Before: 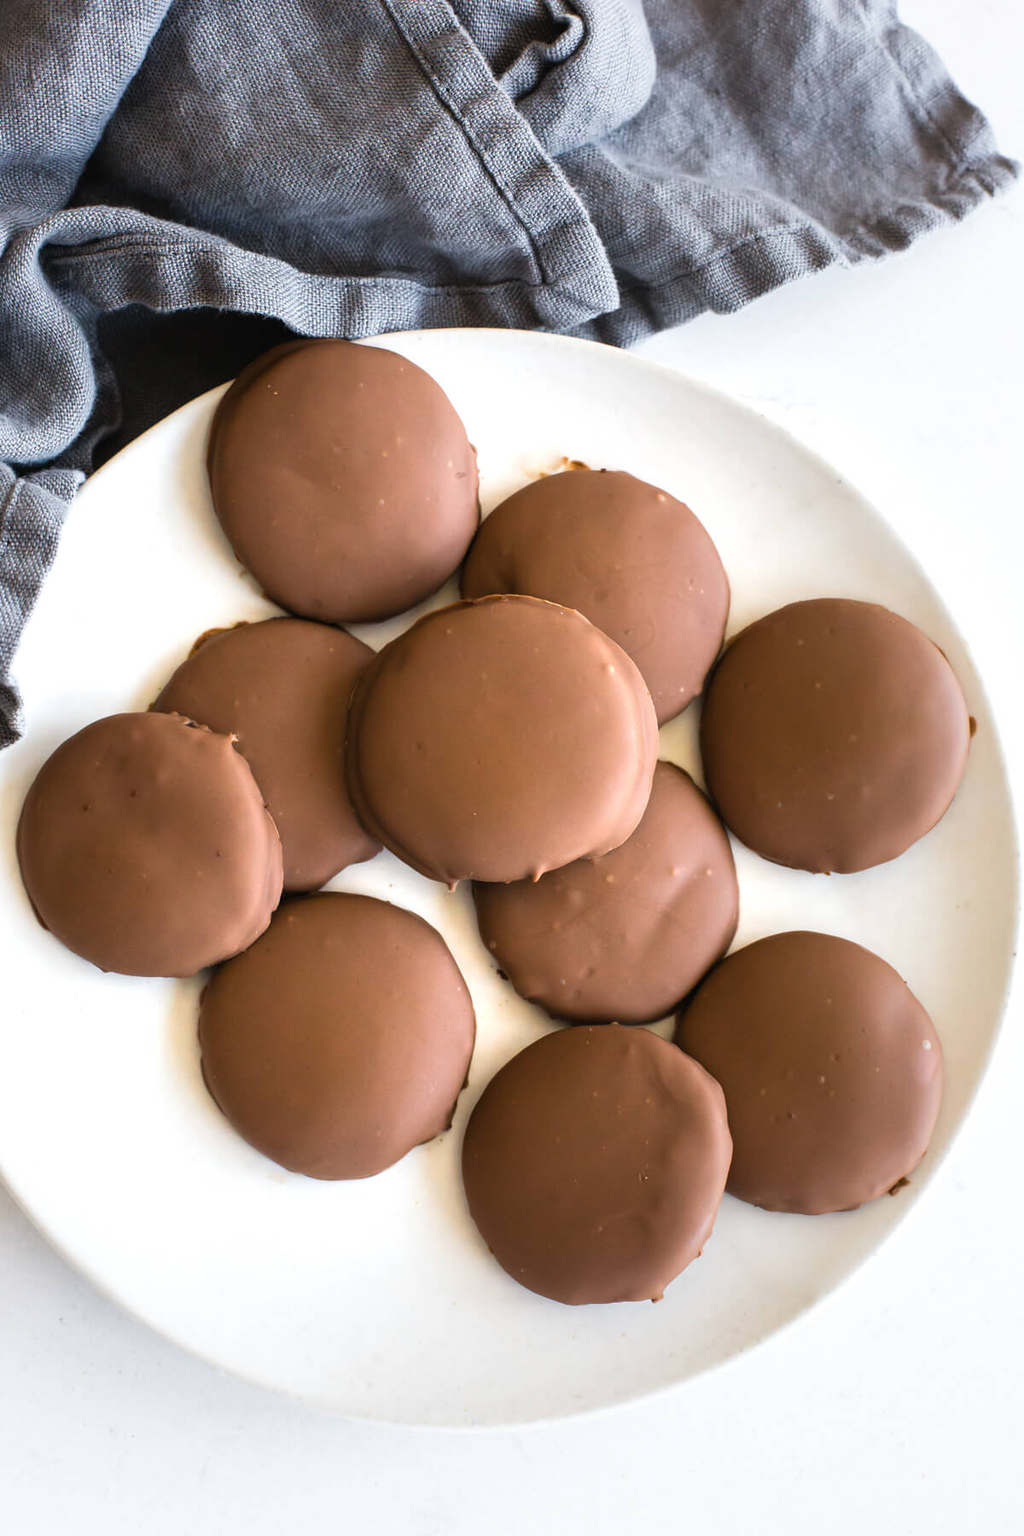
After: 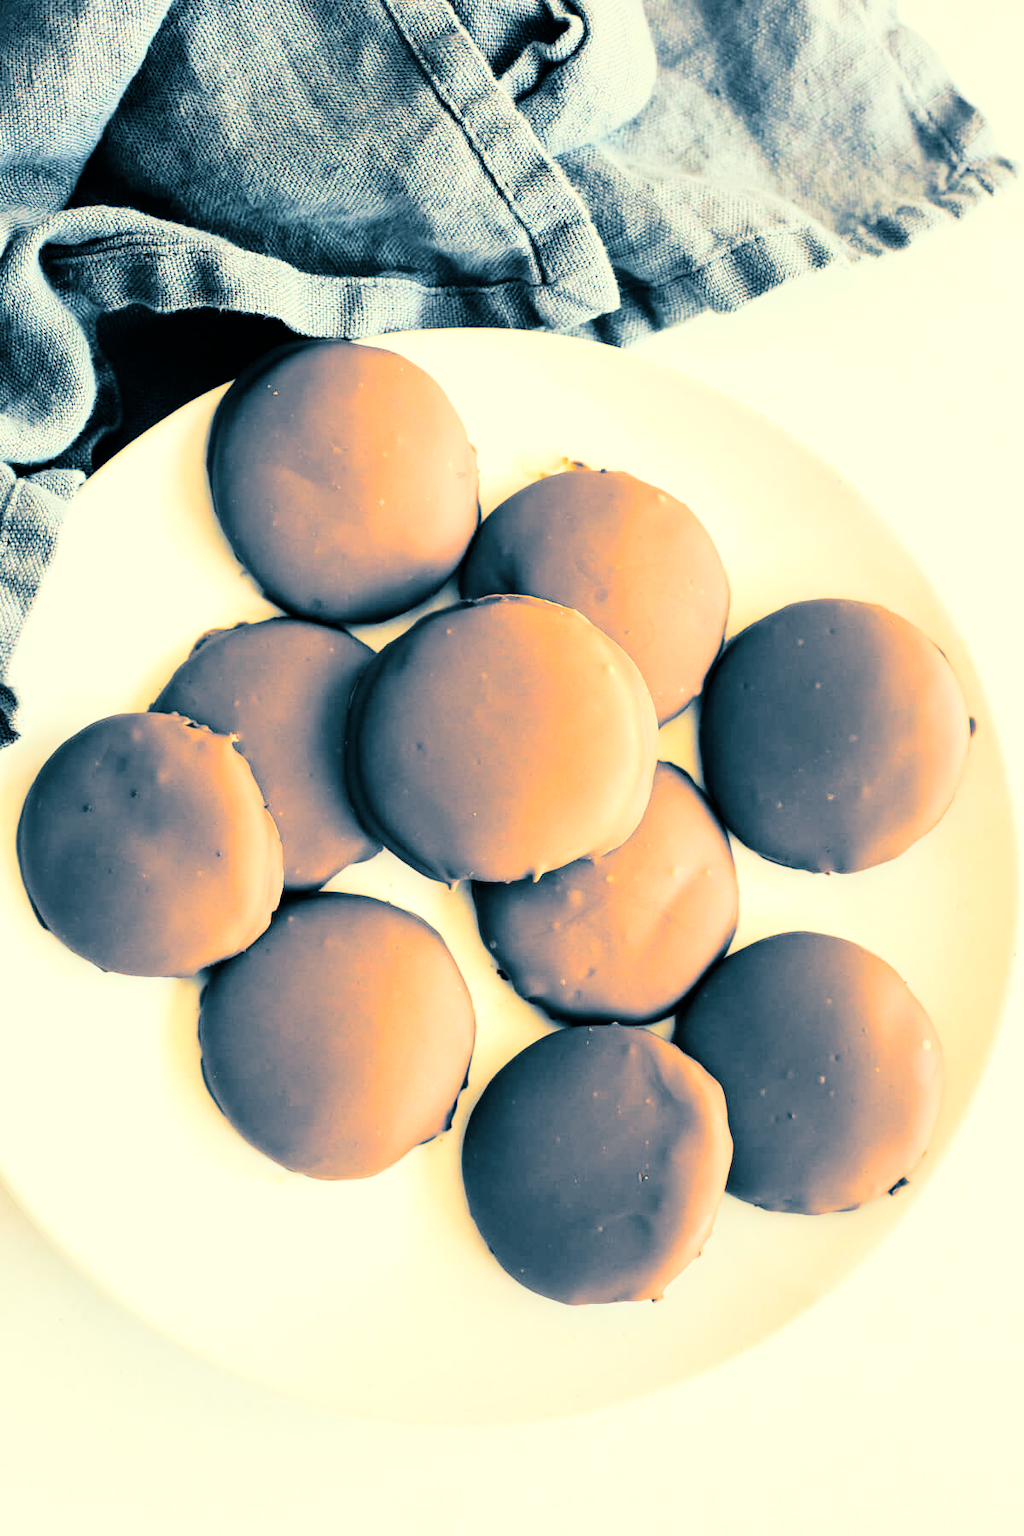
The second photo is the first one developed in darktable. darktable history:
tone curve: curves: ch0 [(0, 0) (0.004, 0) (0.133, 0.071) (0.325, 0.456) (0.832, 0.957) (1, 1)], color space Lab, linked channels, preserve colors none
channel mixer: red [0, 0, 0, 1, 0, 0, 0], green [0 ×4, 1, 0, 0], blue [0, 0, 0, 0.1, 0.1, 0.8, 0]
velvia: on, module defaults
split-toning: shadows › hue 212.4°, balance -70
